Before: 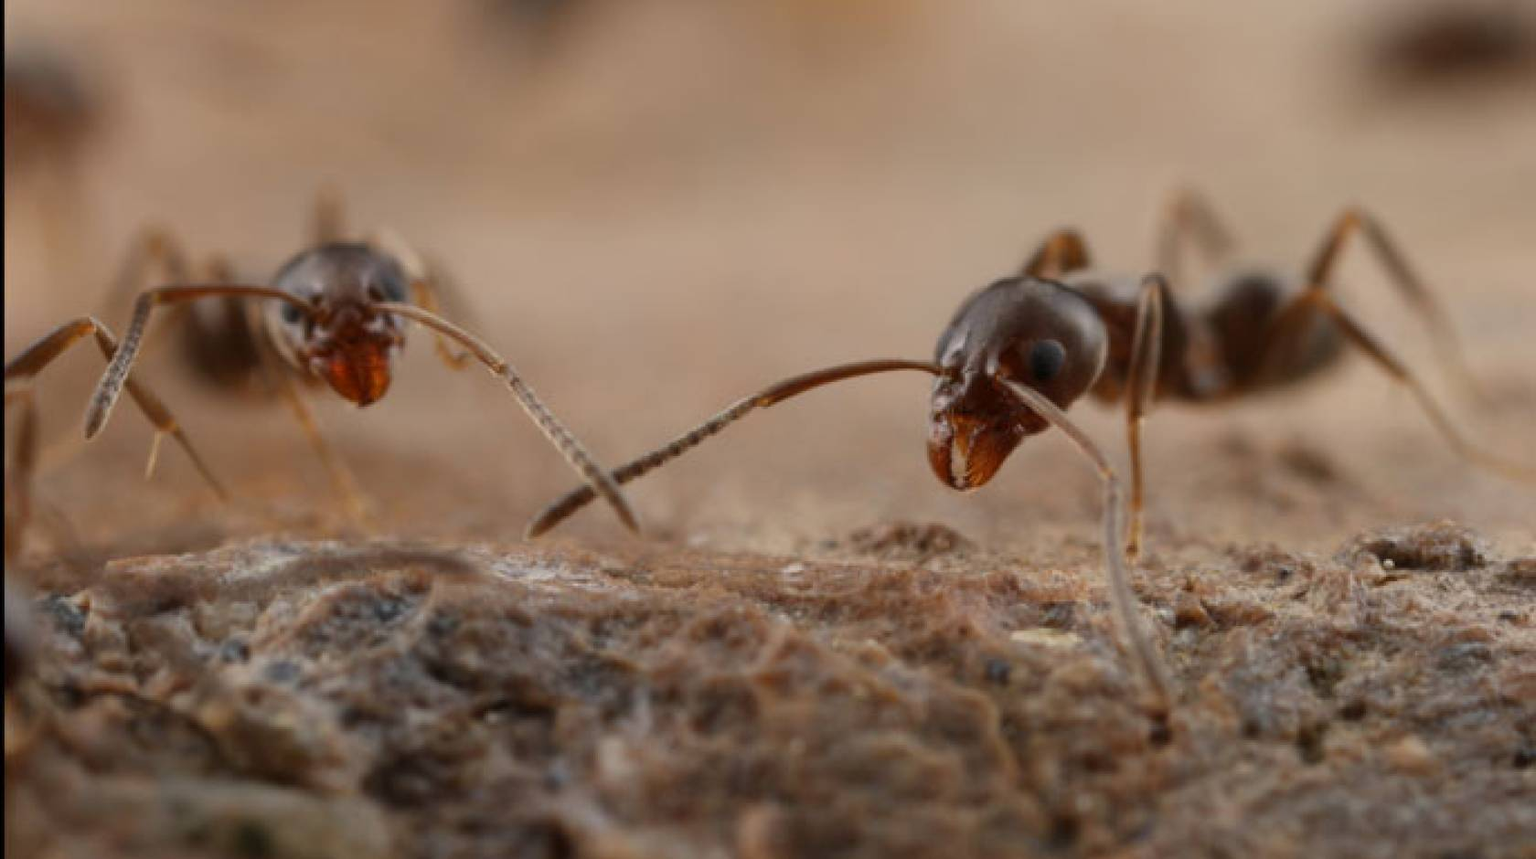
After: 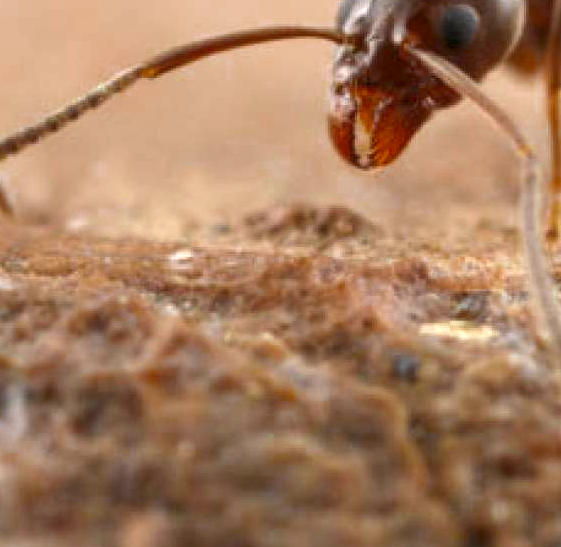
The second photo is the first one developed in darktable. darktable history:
exposure: exposure 1.211 EV, compensate highlight preservation false
local contrast: highlights 104%, shadows 99%, detail 119%, midtone range 0.2
crop: left 40.835%, top 39.059%, right 25.75%, bottom 2.655%
color zones: curves: ch0 [(0.11, 0.396) (0.195, 0.36) (0.25, 0.5) (0.303, 0.412) (0.357, 0.544) (0.75, 0.5) (0.967, 0.328)]; ch1 [(0, 0.468) (0.112, 0.512) (0.202, 0.6) (0.25, 0.5) (0.307, 0.352) (0.357, 0.544) (0.75, 0.5) (0.963, 0.524)]
